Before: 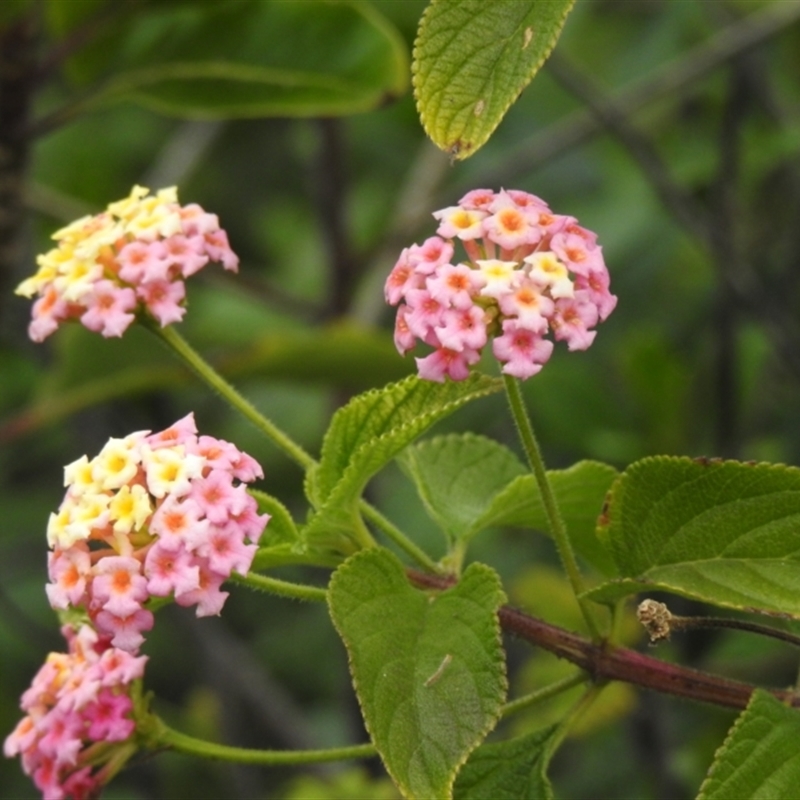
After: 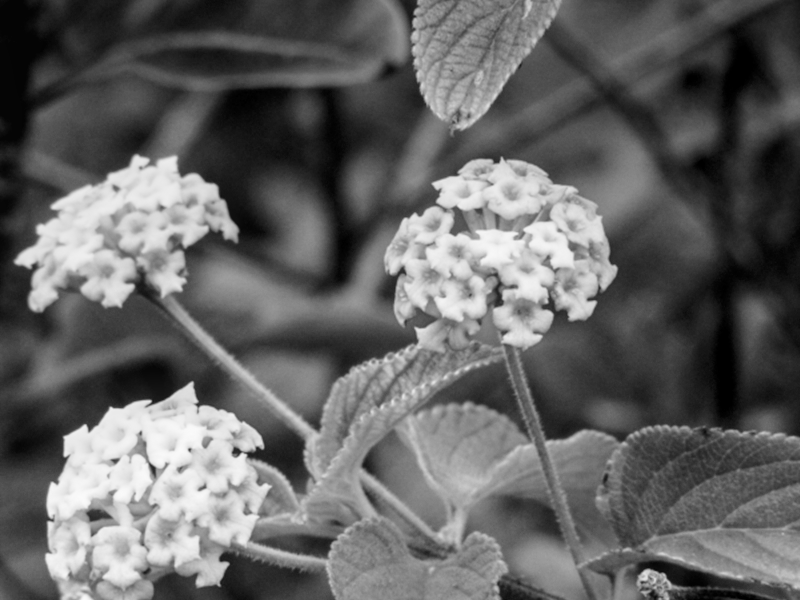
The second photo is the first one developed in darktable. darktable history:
tone curve: curves: ch0 [(0, 0.023) (0.104, 0.058) (0.21, 0.162) (0.469, 0.524) (0.579, 0.65) (0.725, 0.8) (0.858, 0.903) (1, 0.974)]; ch1 [(0, 0) (0.414, 0.395) (0.447, 0.447) (0.502, 0.501) (0.521, 0.512) (0.57, 0.563) (0.618, 0.61) (0.654, 0.642) (1, 1)]; ch2 [(0, 0) (0.356, 0.408) (0.437, 0.453) (0.492, 0.485) (0.524, 0.508) (0.566, 0.567) (0.595, 0.604) (1, 1)], color space Lab, independent channels, preserve colors none
local contrast: on, module defaults
crop: top 3.857%, bottom 21.132%
rgb levels: levels [[0.013, 0.434, 0.89], [0, 0.5, 1], [0, 0.5, 1]]
color contrast: green-magenta contrast 0, blue-yellow contrast 0
graduated density: on, module defaults
